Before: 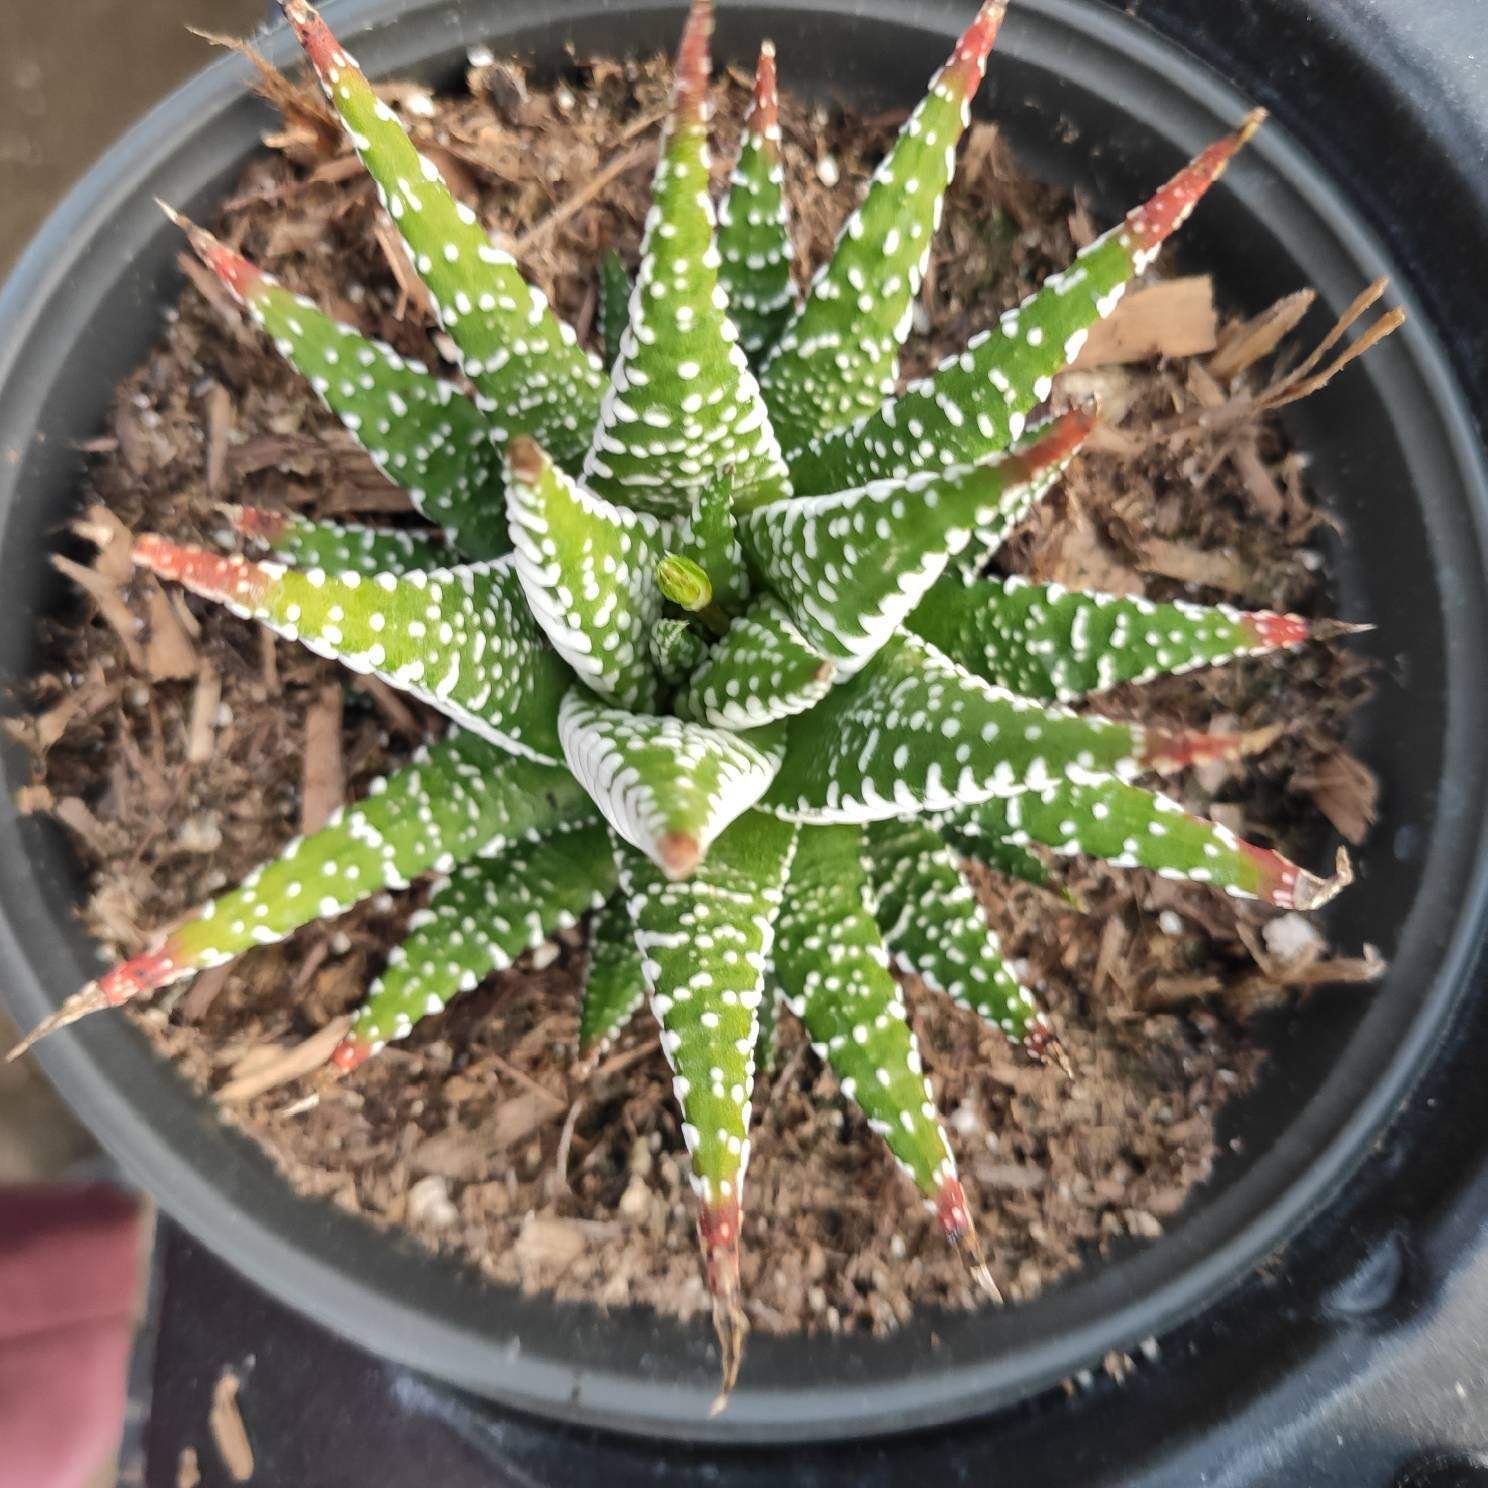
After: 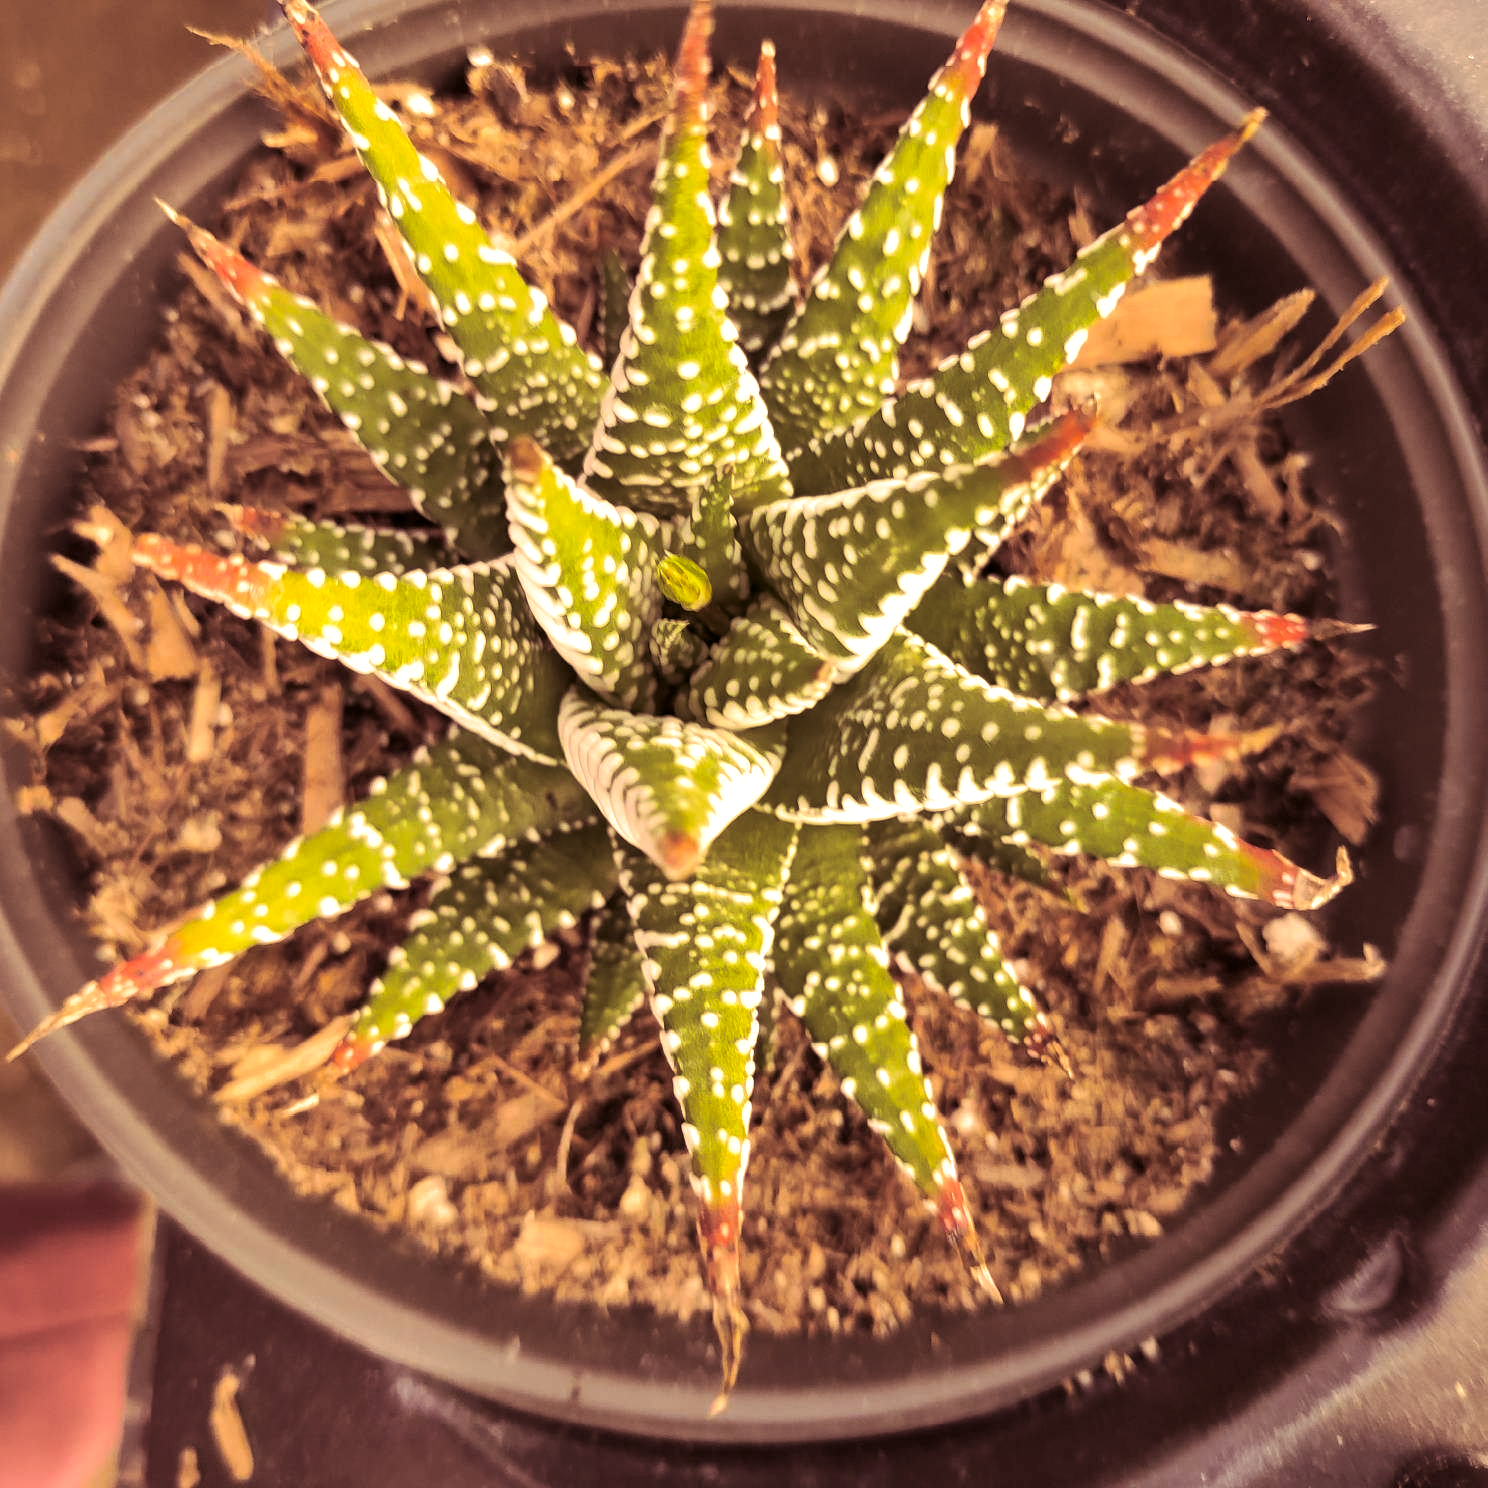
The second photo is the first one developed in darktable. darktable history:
color correction: highlights a* 17.94, highlights b* 35.39, shadows a* 1.48, shadows b* 6.42, saturation 1.01
exposure: exposure 0.258 EV, compensate highlight preservation false
split-toning: on, module defaults
